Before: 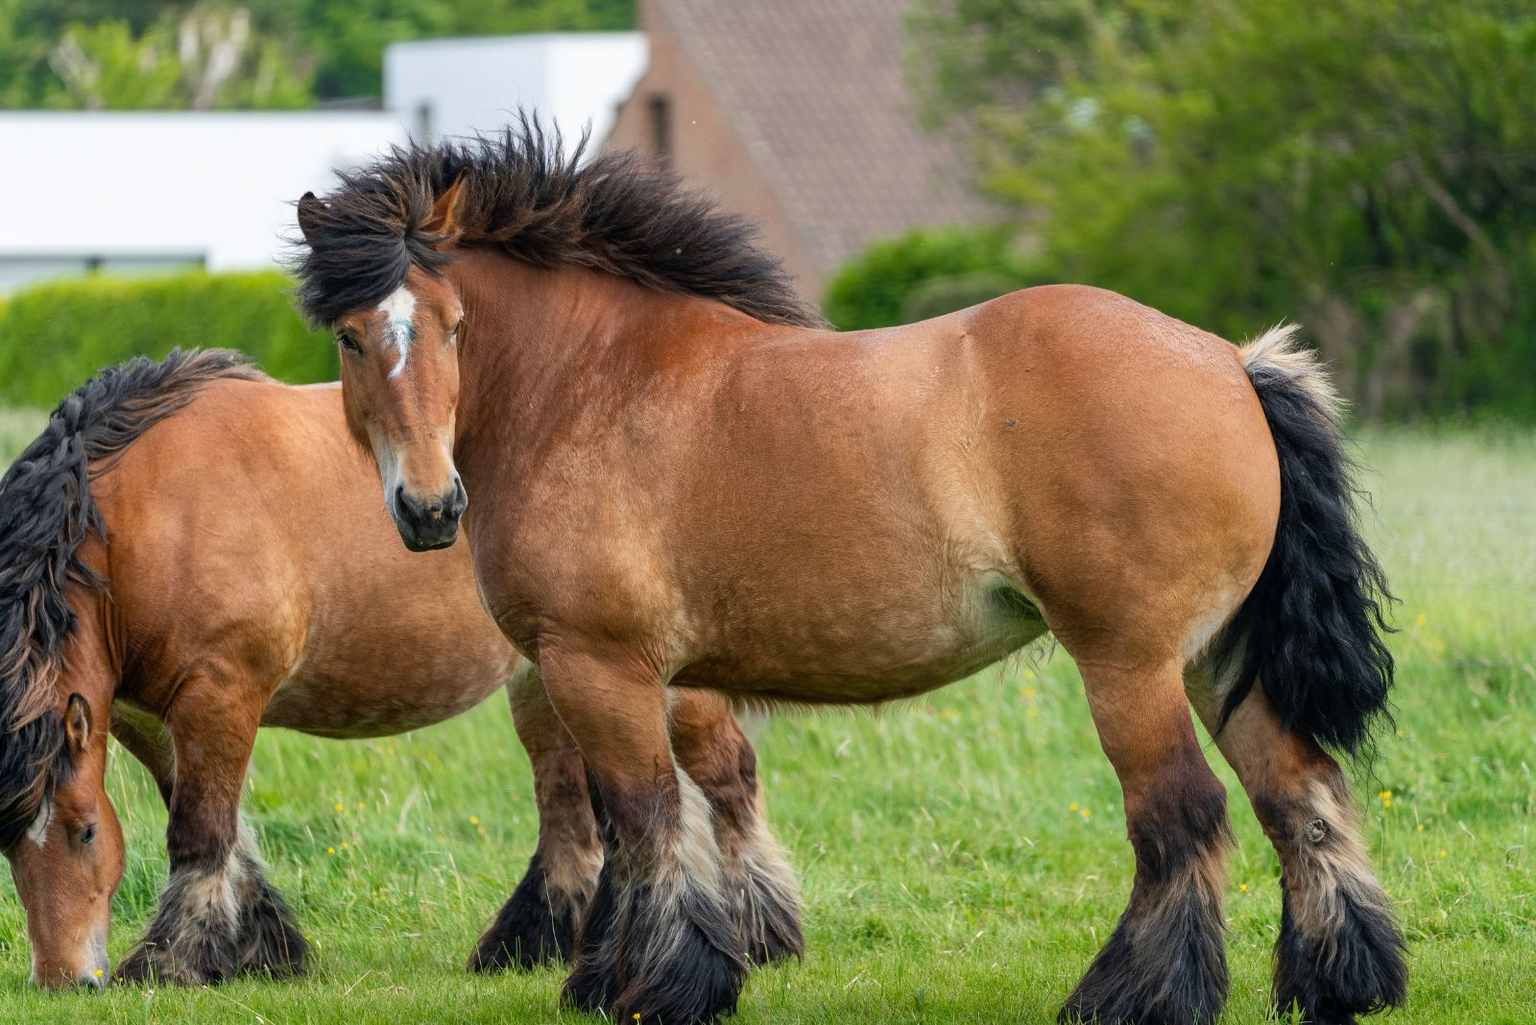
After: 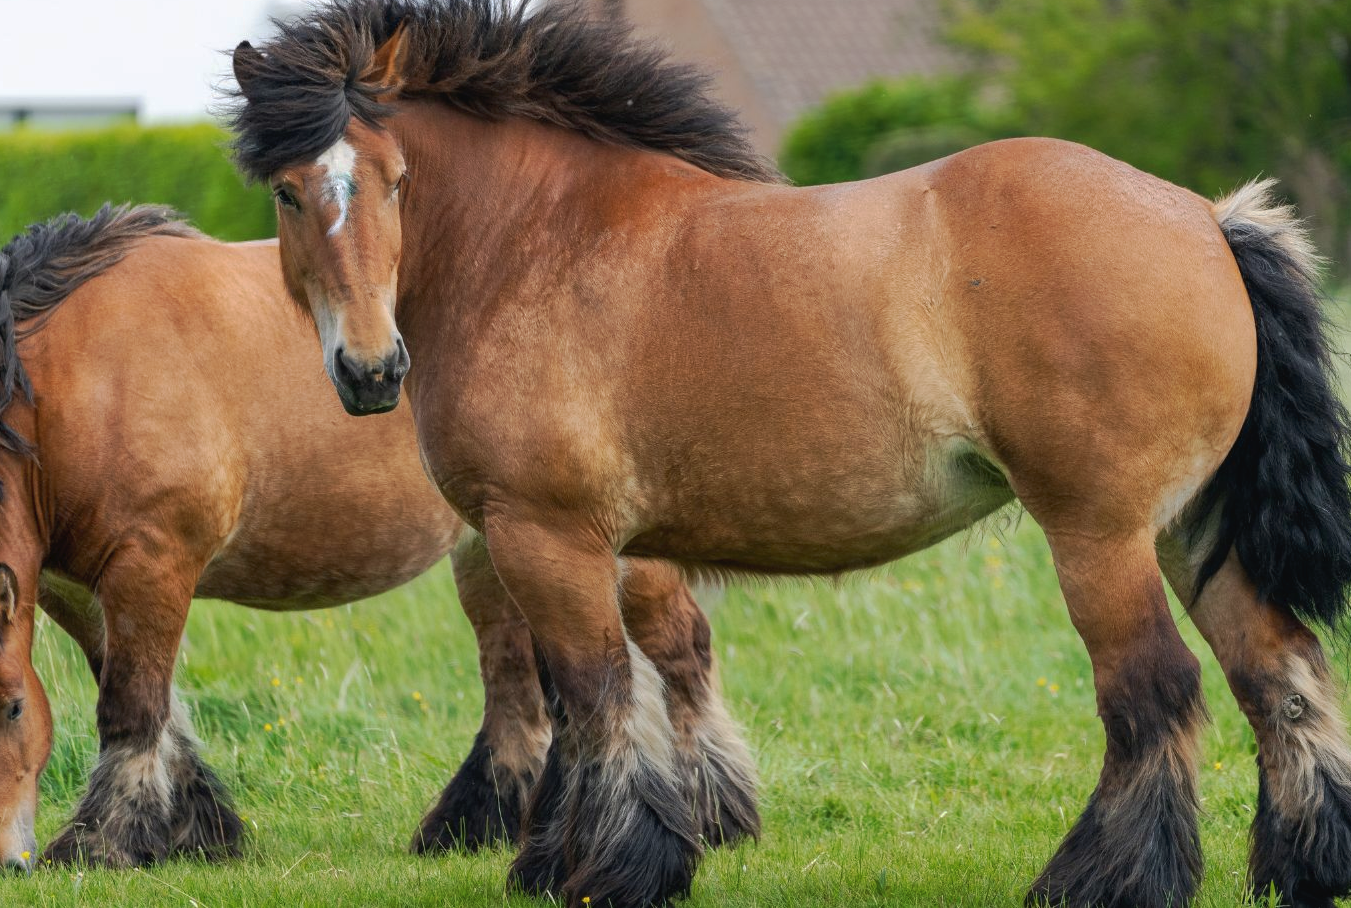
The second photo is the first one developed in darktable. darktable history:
crop and rotate: left 4.83%, top 14.934%, right 10.693%
tone curve: curves: ch0 [(0, 0) (0.003, 0.027) (0.011, 0.03) (0.025, 0.04) (0.044, 0.063) (0.069, 0.093) (0.1, 0.125) (0.136, 0.153) (0.177, 0.191) (0.224, 0.232) (0.277, 0.279) (0.335, 0.333) (0.399, 0.39) (0.468, 0.457) (0.543, 0.535) (0.623, 0.611) (0.709, 0.683) (0.801, 0.758) (0.898, 0.853) (1, 1)], preserve colors none
